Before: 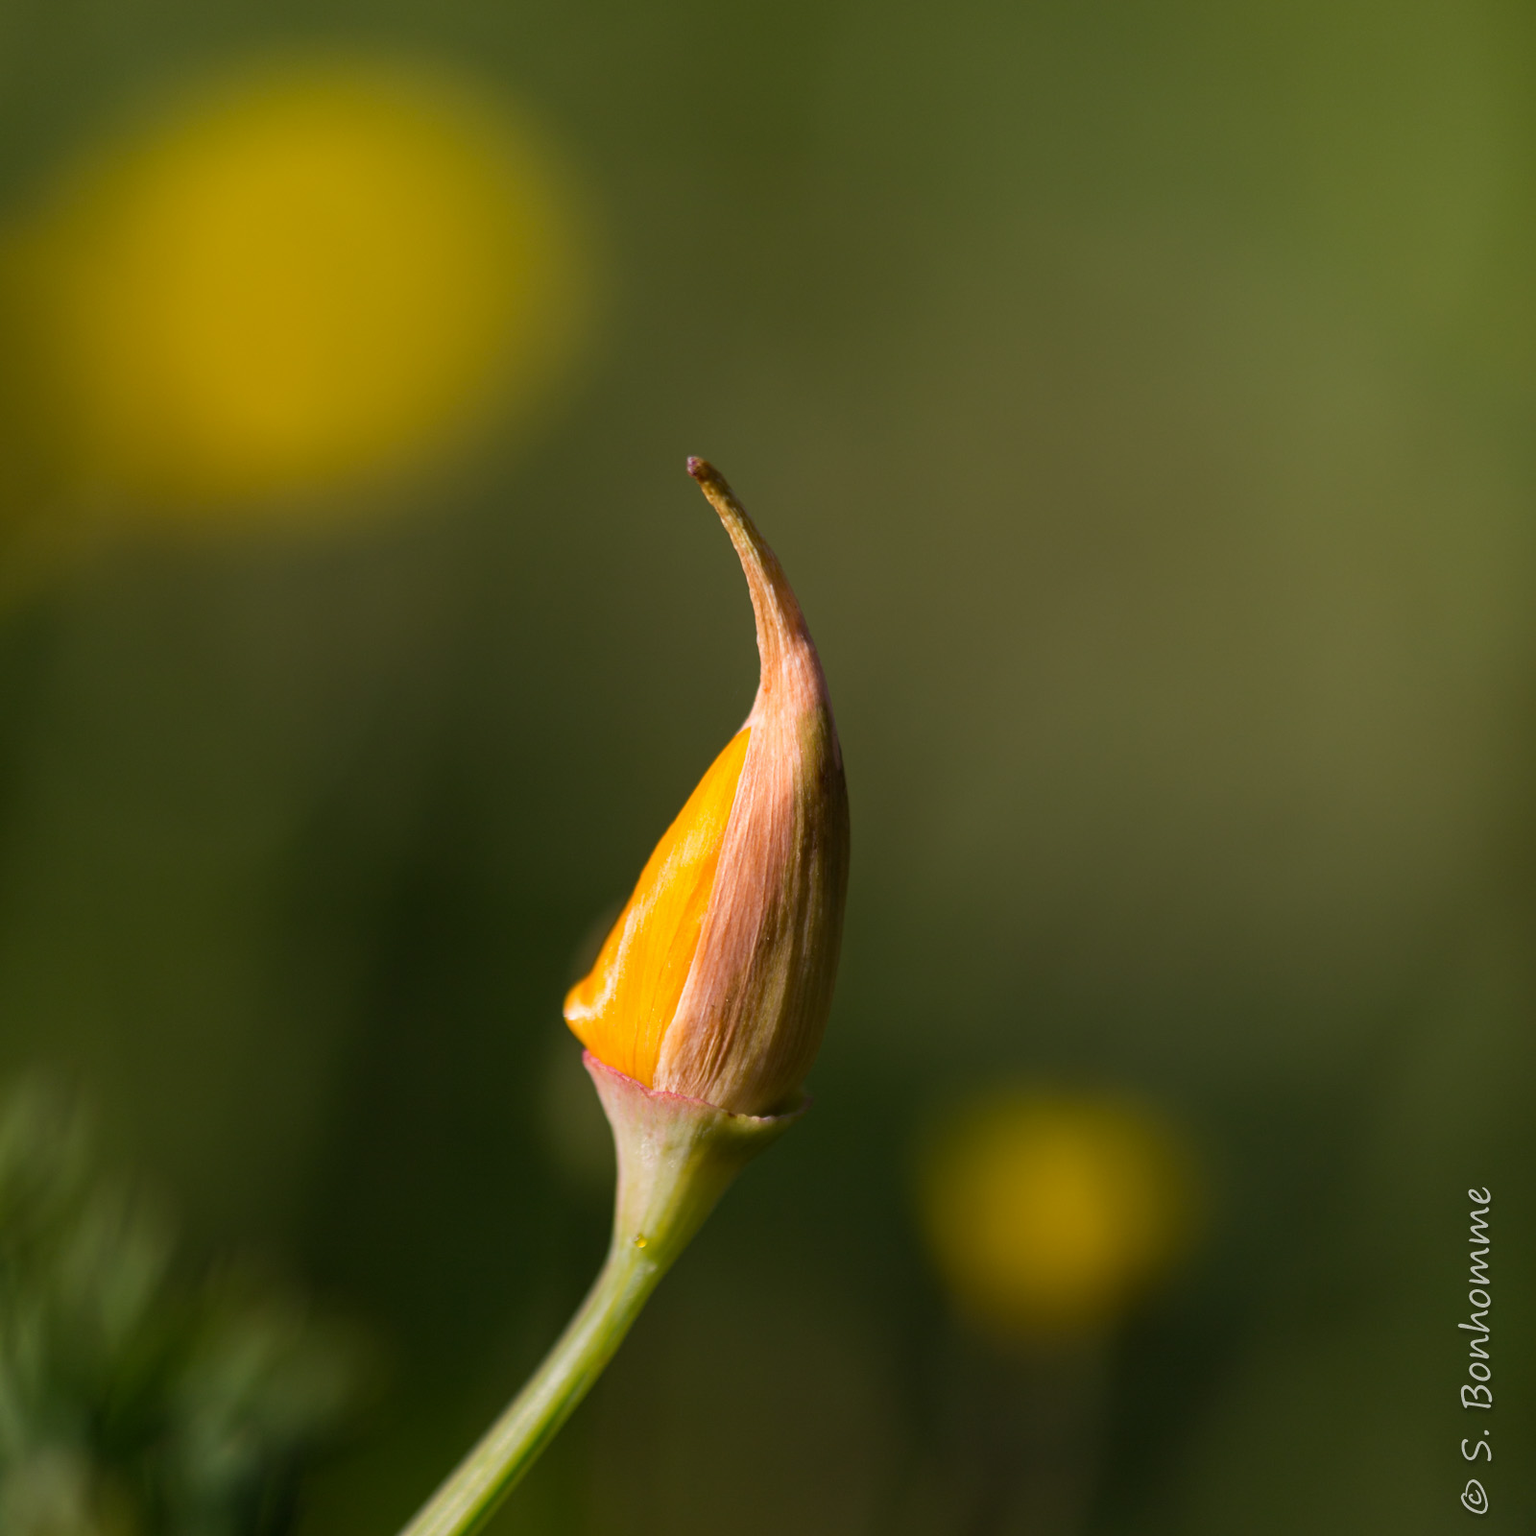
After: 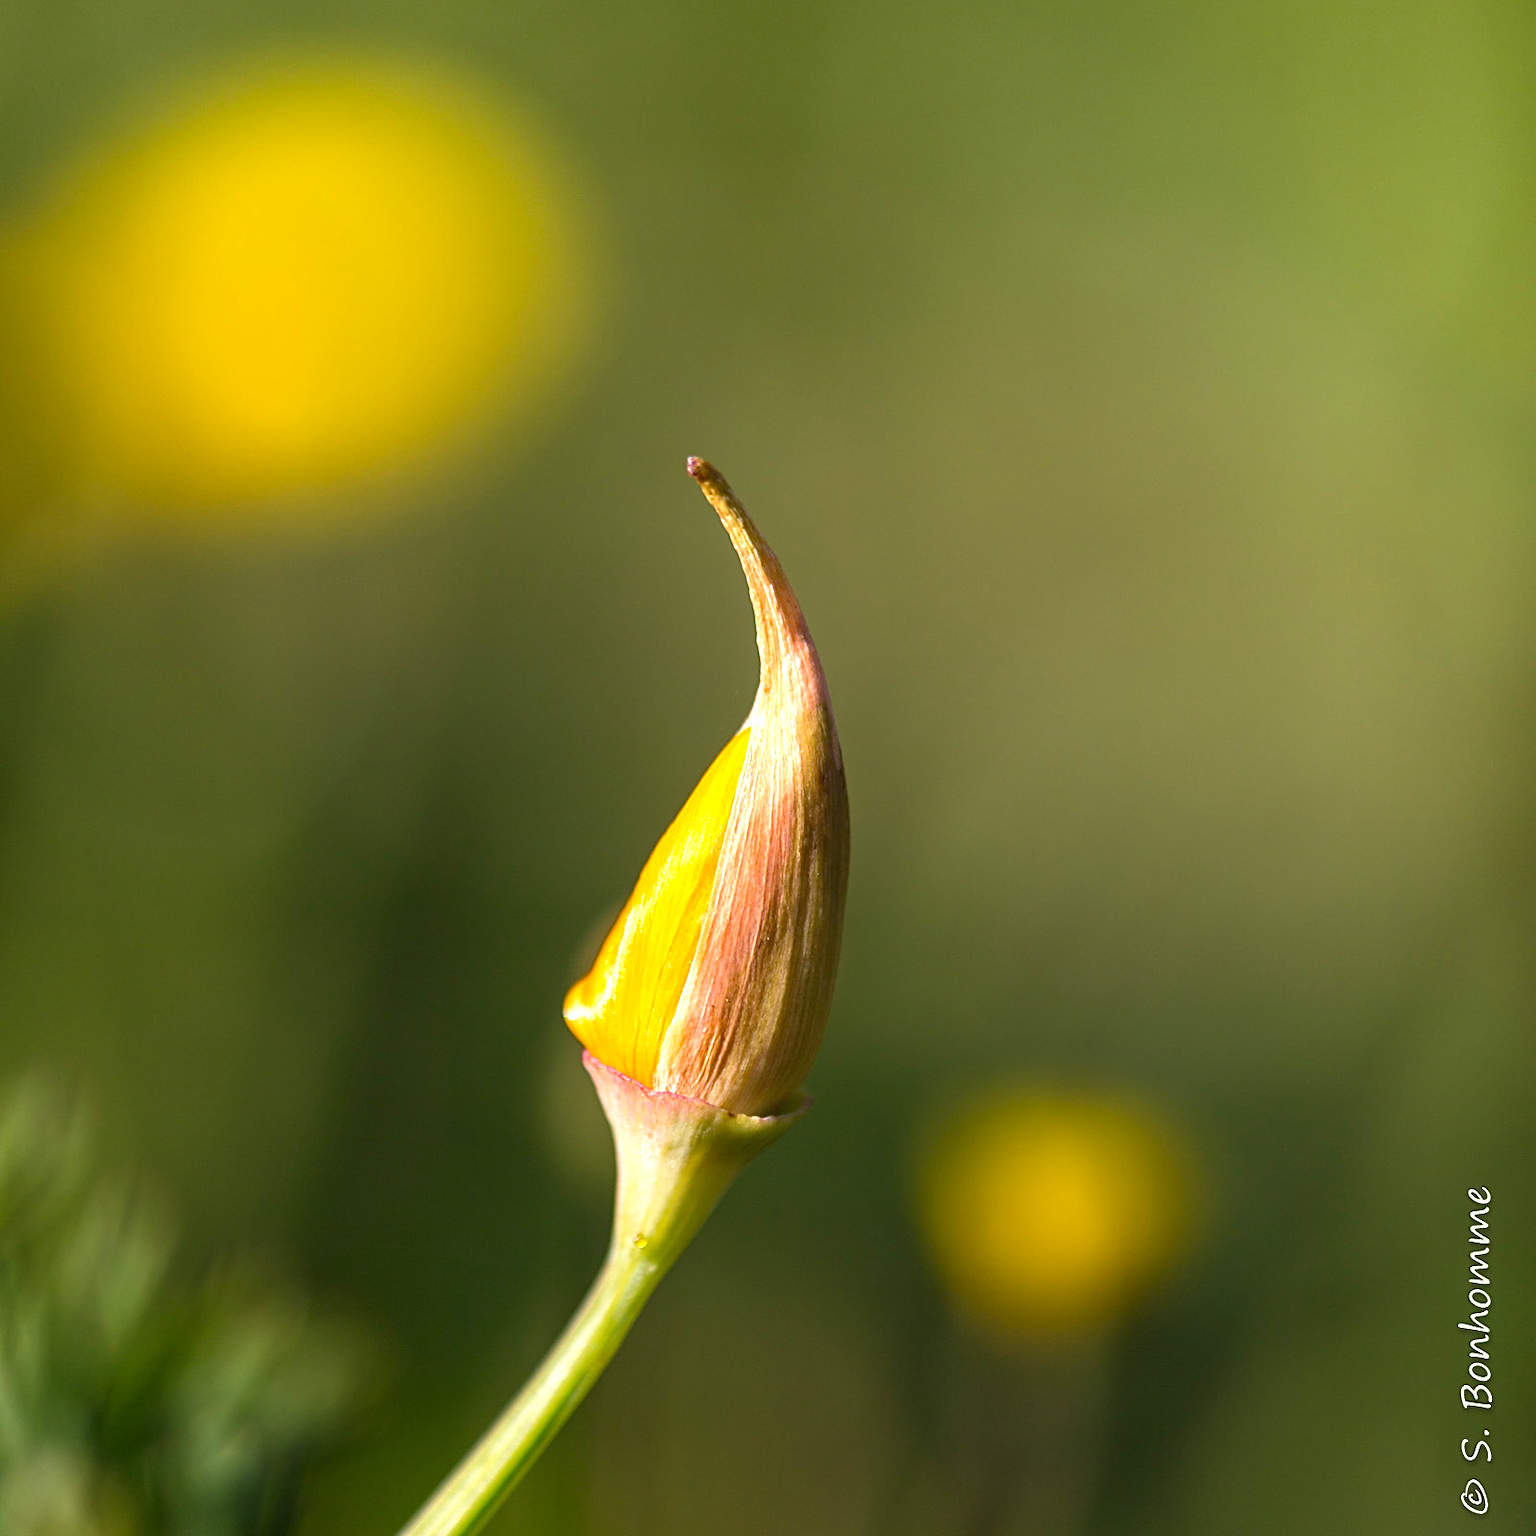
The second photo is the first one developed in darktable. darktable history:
local contrast: detail 110%
contrast brightness saturation: contrast -0.02, brightness -0.01, saturation 0.03
sharpen: on, module defaults
exposure: black level correction 0, exposure 1.1 EV, compensate exposure bias true, compensate highlight preservation false
